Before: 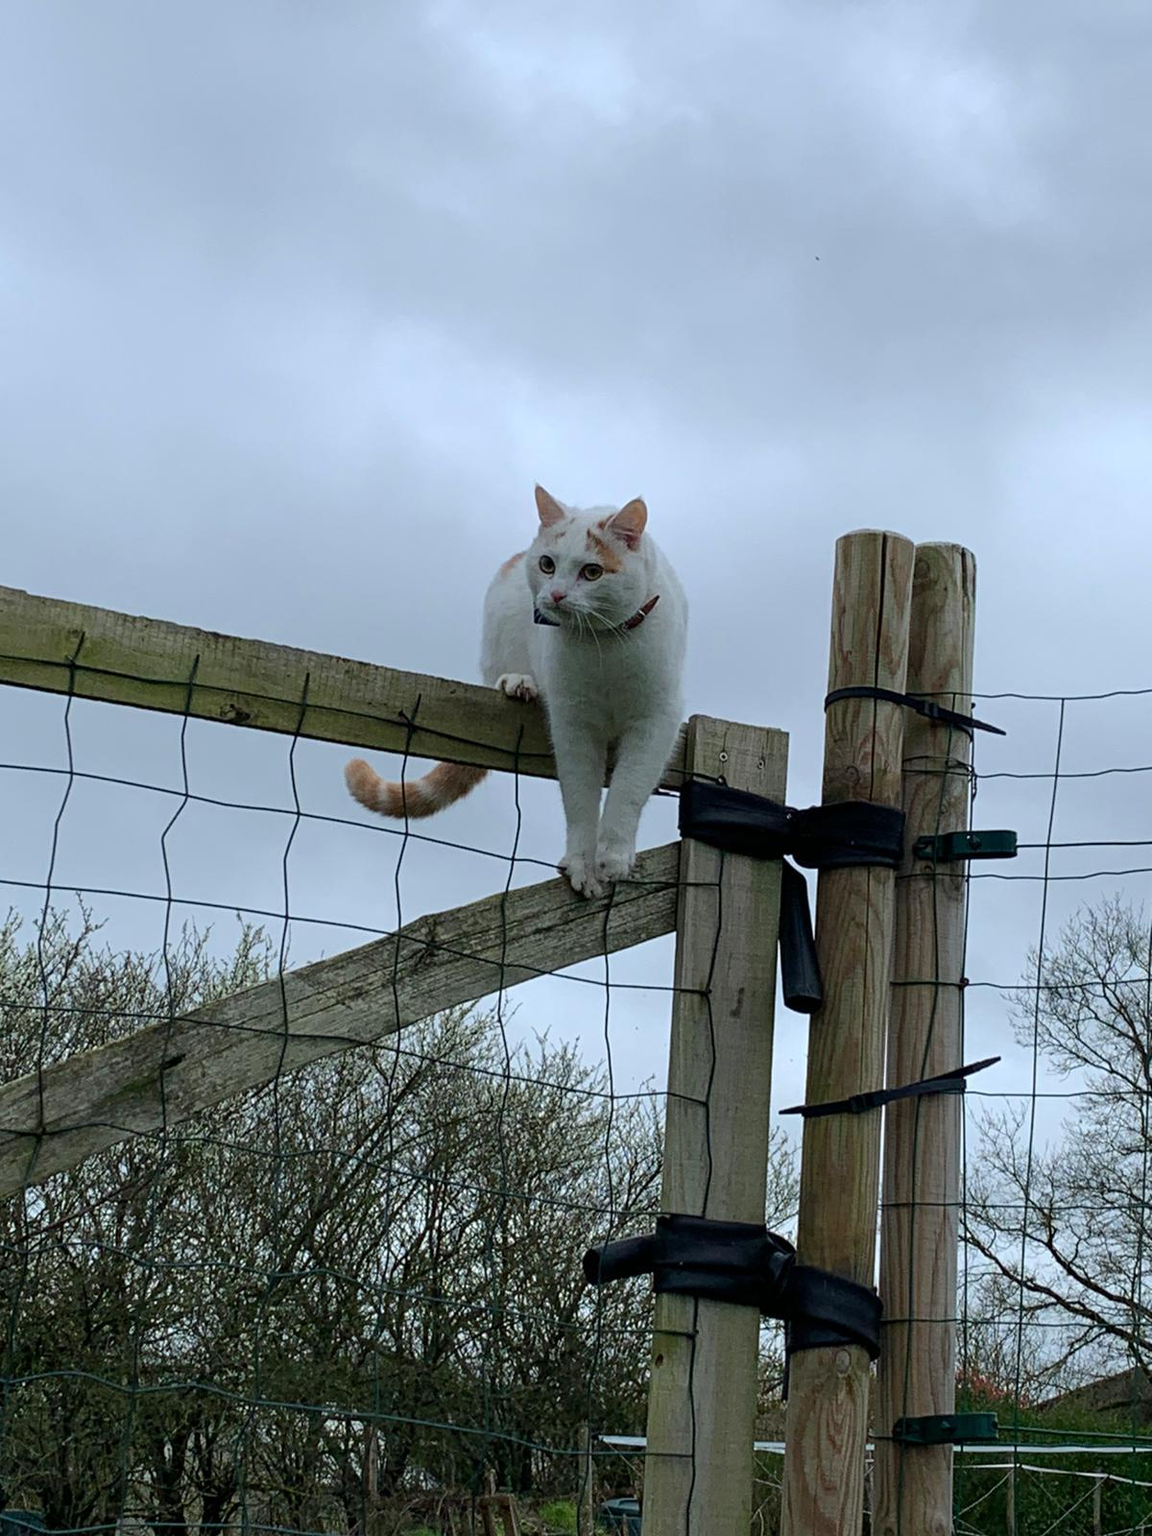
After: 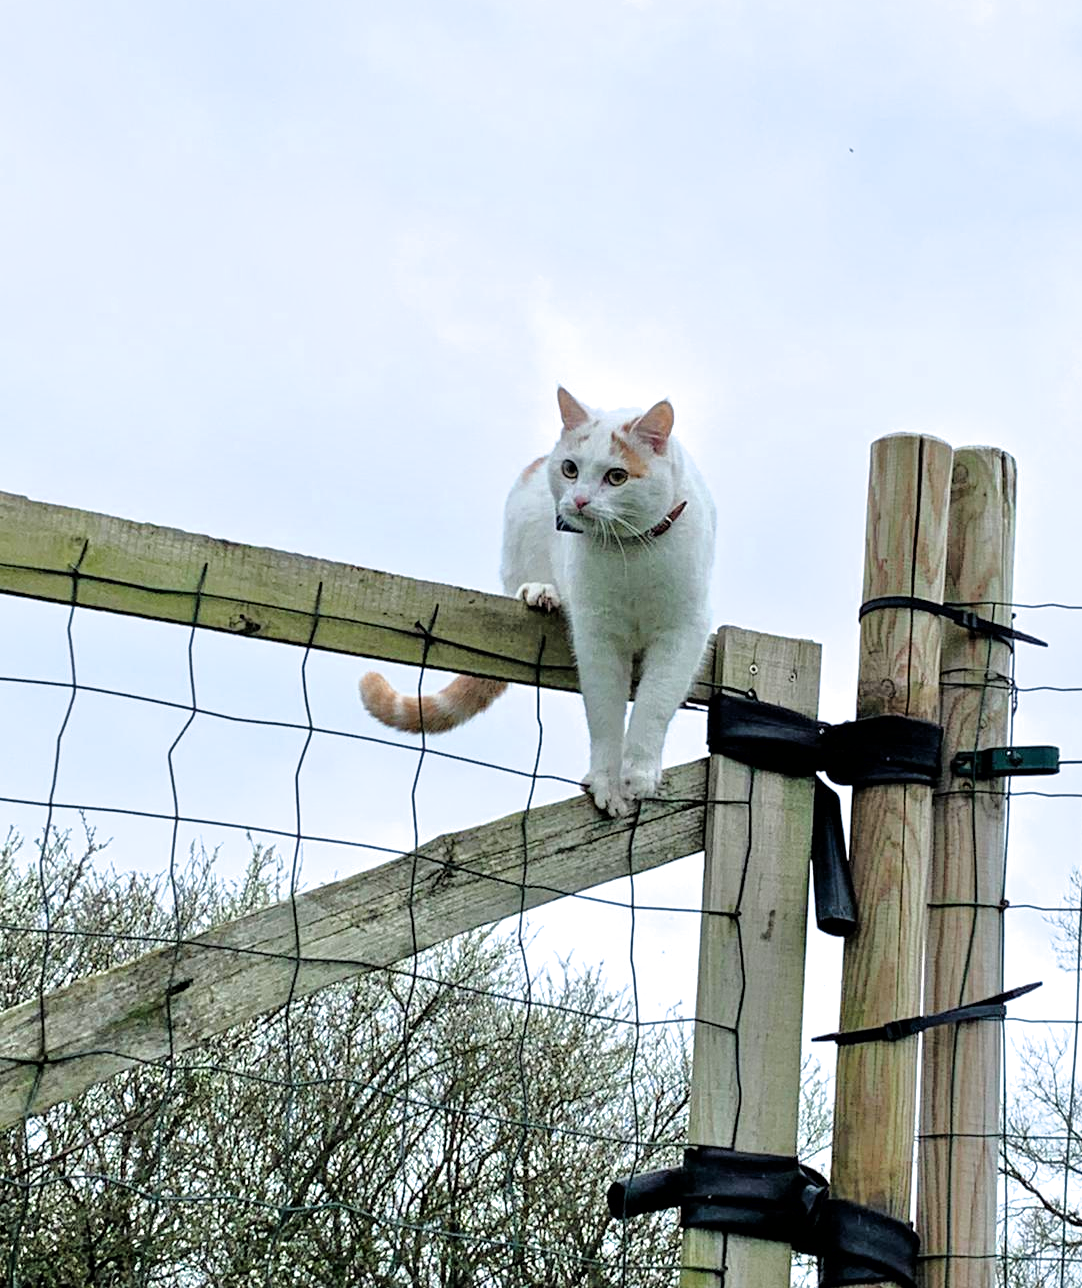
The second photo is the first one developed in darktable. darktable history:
tone equalizer: -8 EV 1.98 EV, -7 EV 1.97 EV, -6 EV 1.96 EV, -5 EV 2 EV, -4 EV 1.98 EV, -3 EV 1.47 EV, -2 EV 0.976 EV, -1 EV 0.51 EV, mask exposure compensation -0.508 EV
filmic rgb: black relative exposure -8.31 EV, white relative exposure 2.2 EV, target white luminance 99.978%, hardness 7.18, latitude 75.51%, contrast 1.324, highlights saturation mix -2.3%, shadows ↔ highlights balance 30.29%, color science v6 (2022), iterations of high-quality reconstruction 0
crop: top 7.451%, right 9.764%, bottom 12.033%
levels: white 99.91%
